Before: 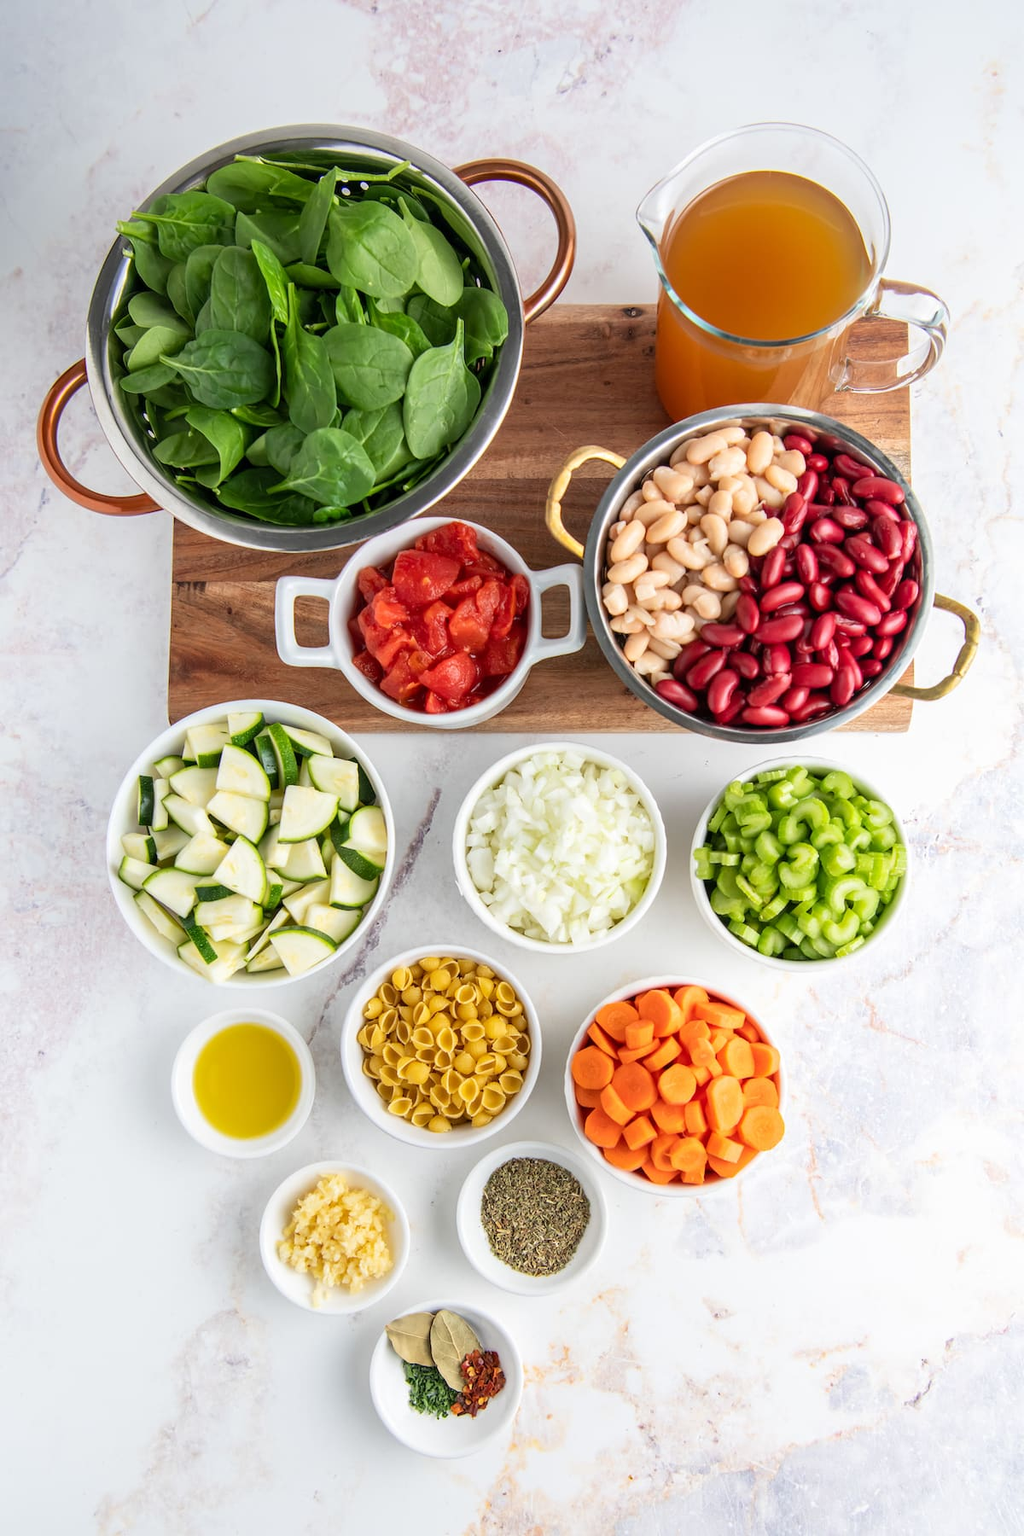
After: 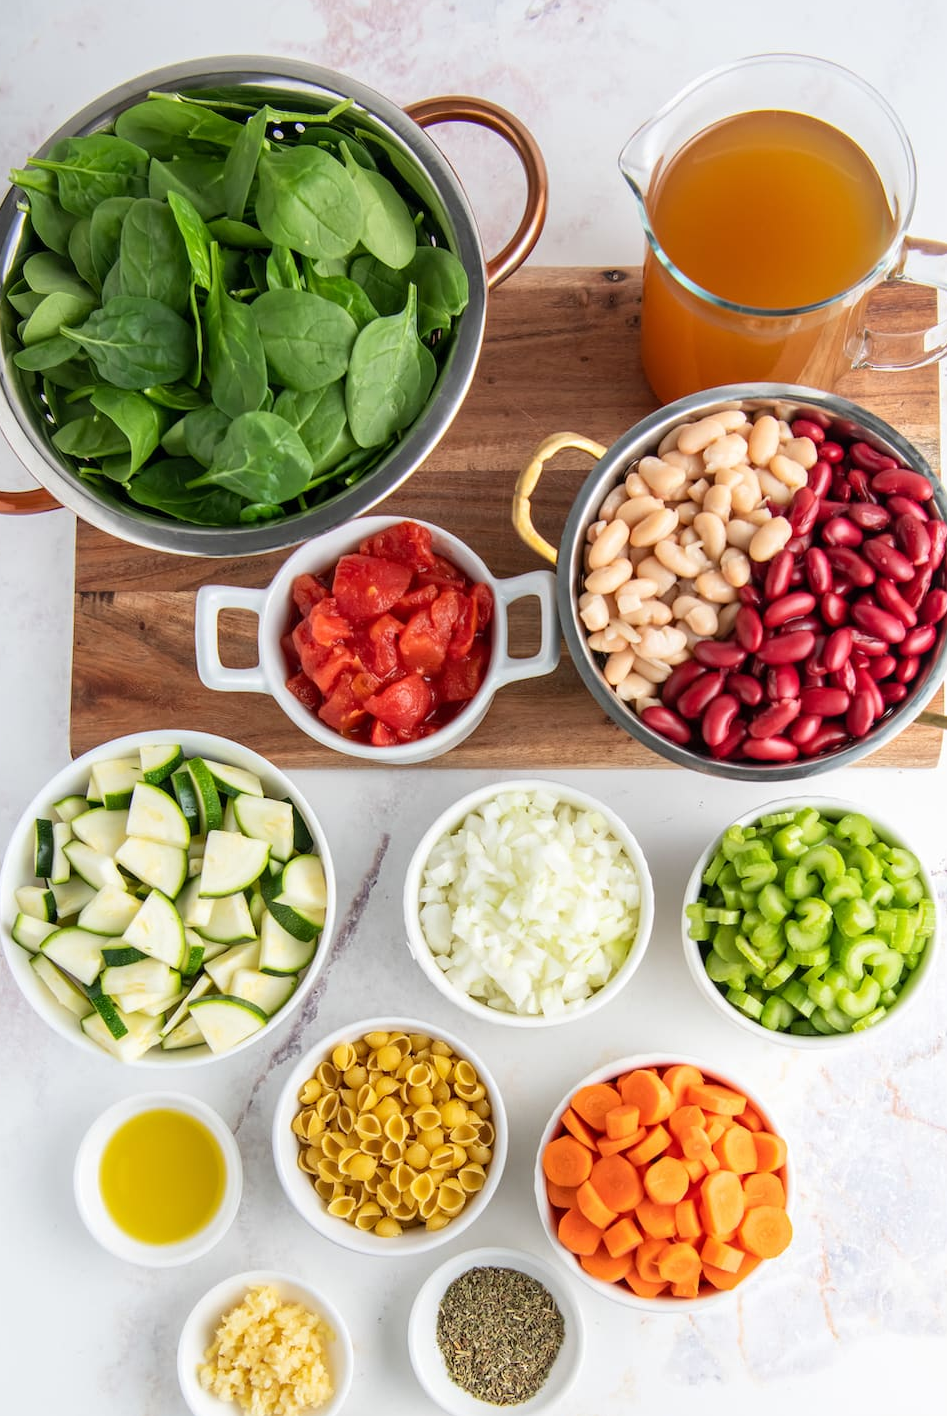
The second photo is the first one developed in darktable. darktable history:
crop and rotate: left 10.588%, top 5.014%, right 10.49%, bottom 16.305%
